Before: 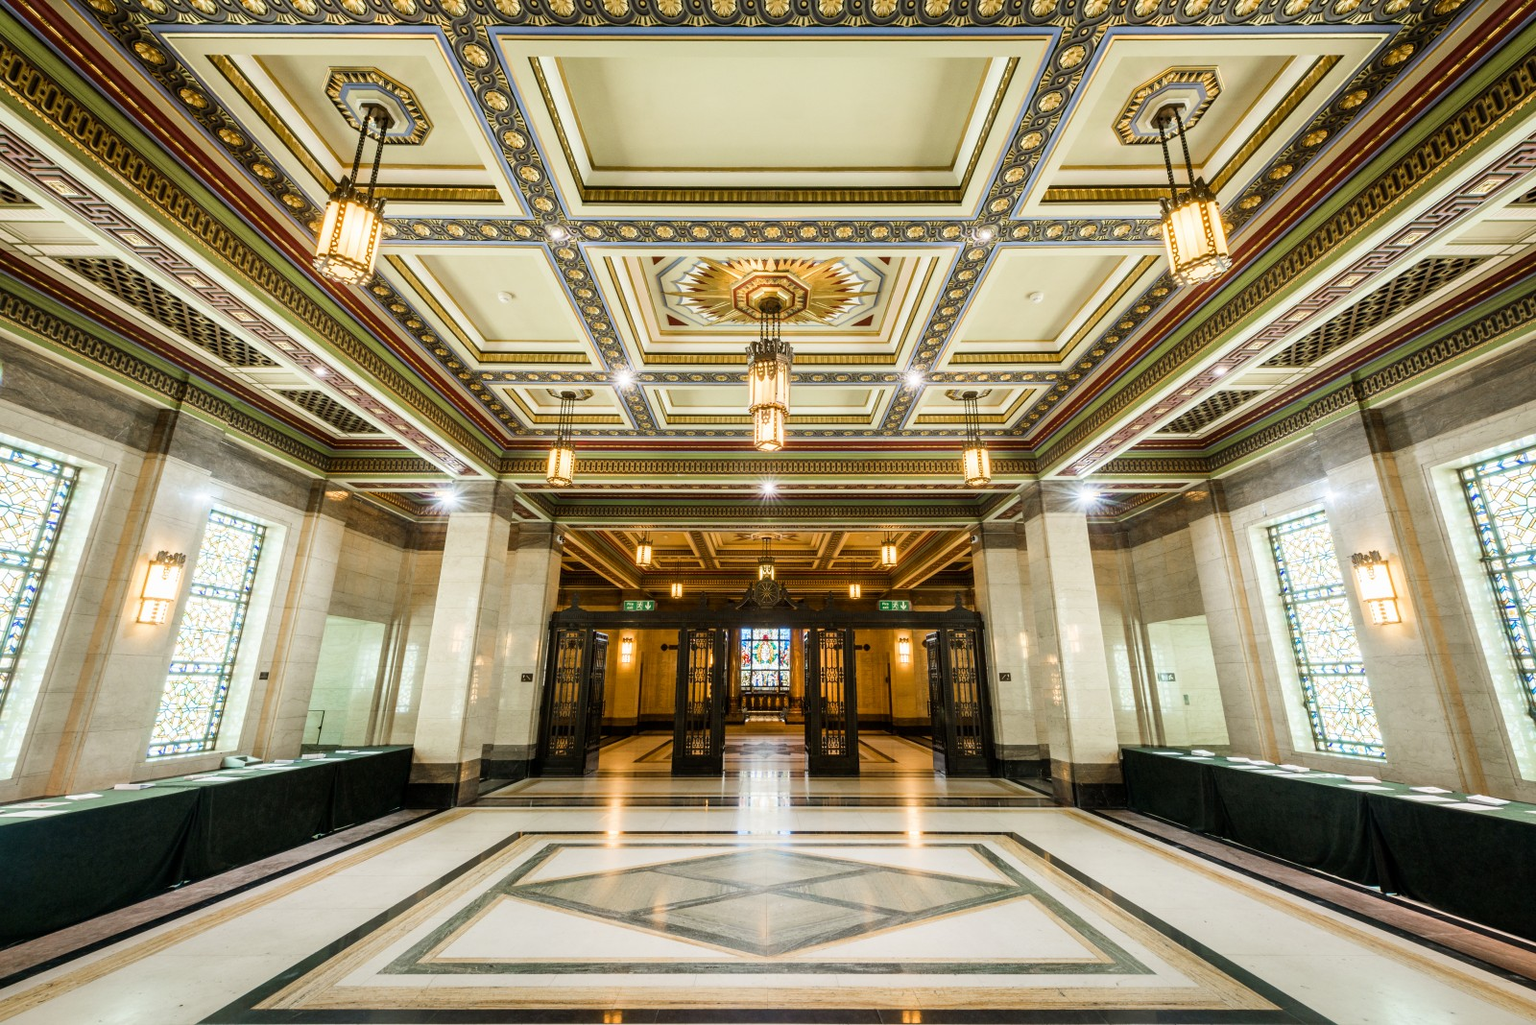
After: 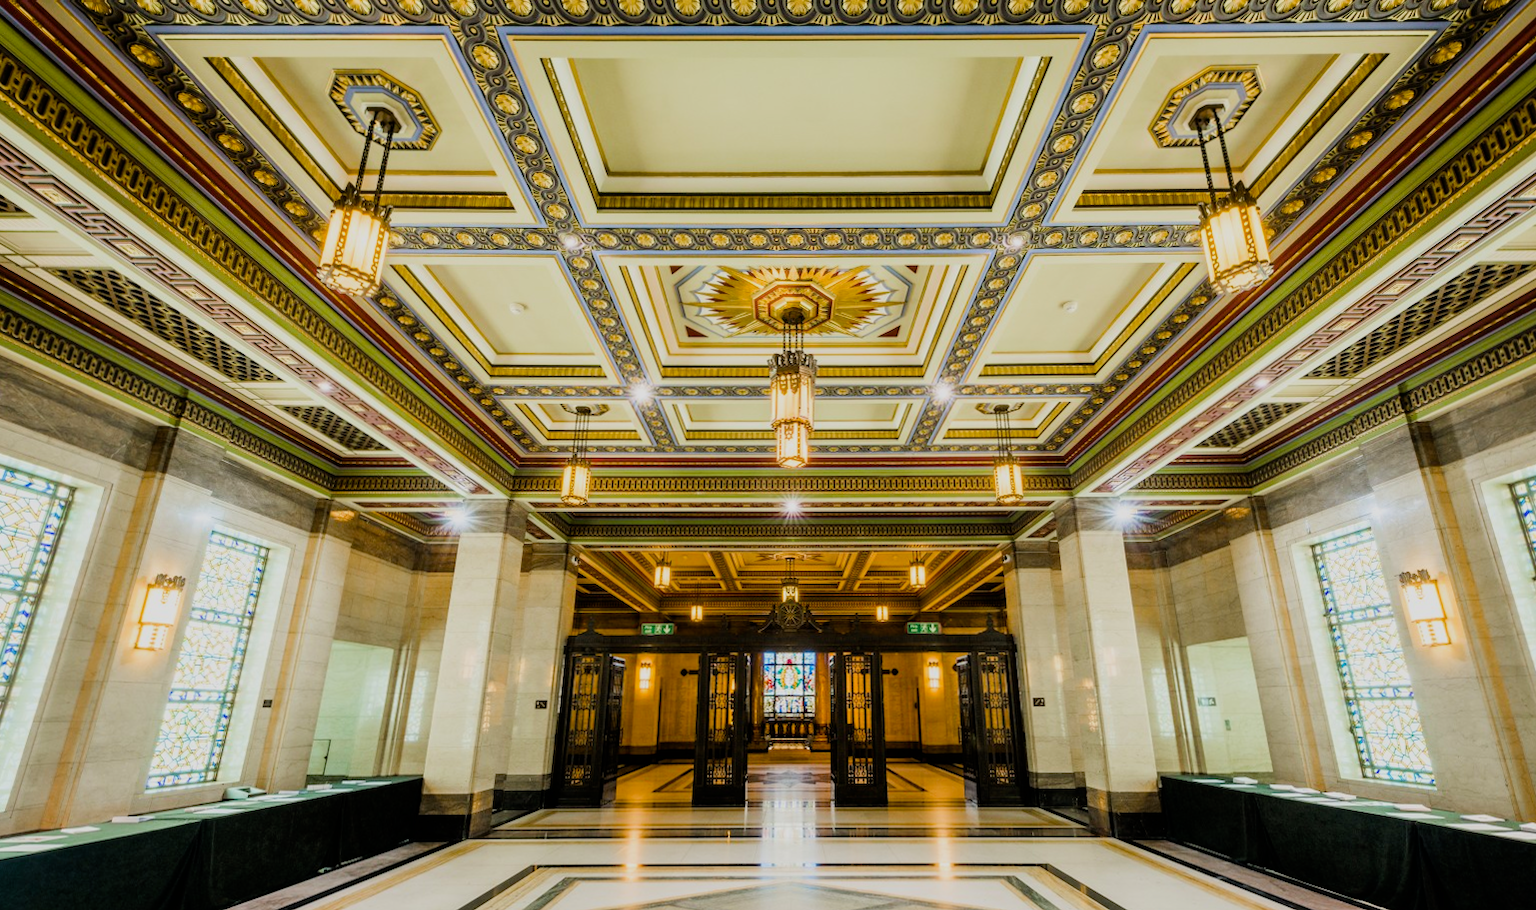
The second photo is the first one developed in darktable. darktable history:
crop and rotate: angle 0.2°, left 0.275%, right 3.127%, bottom 14.18%
color balance rgb: perceptual saturation grading › global saturation 20%, global vibrance 20%
filmic rgb: white relative exposure 3.9 EV, hardness 4.26
